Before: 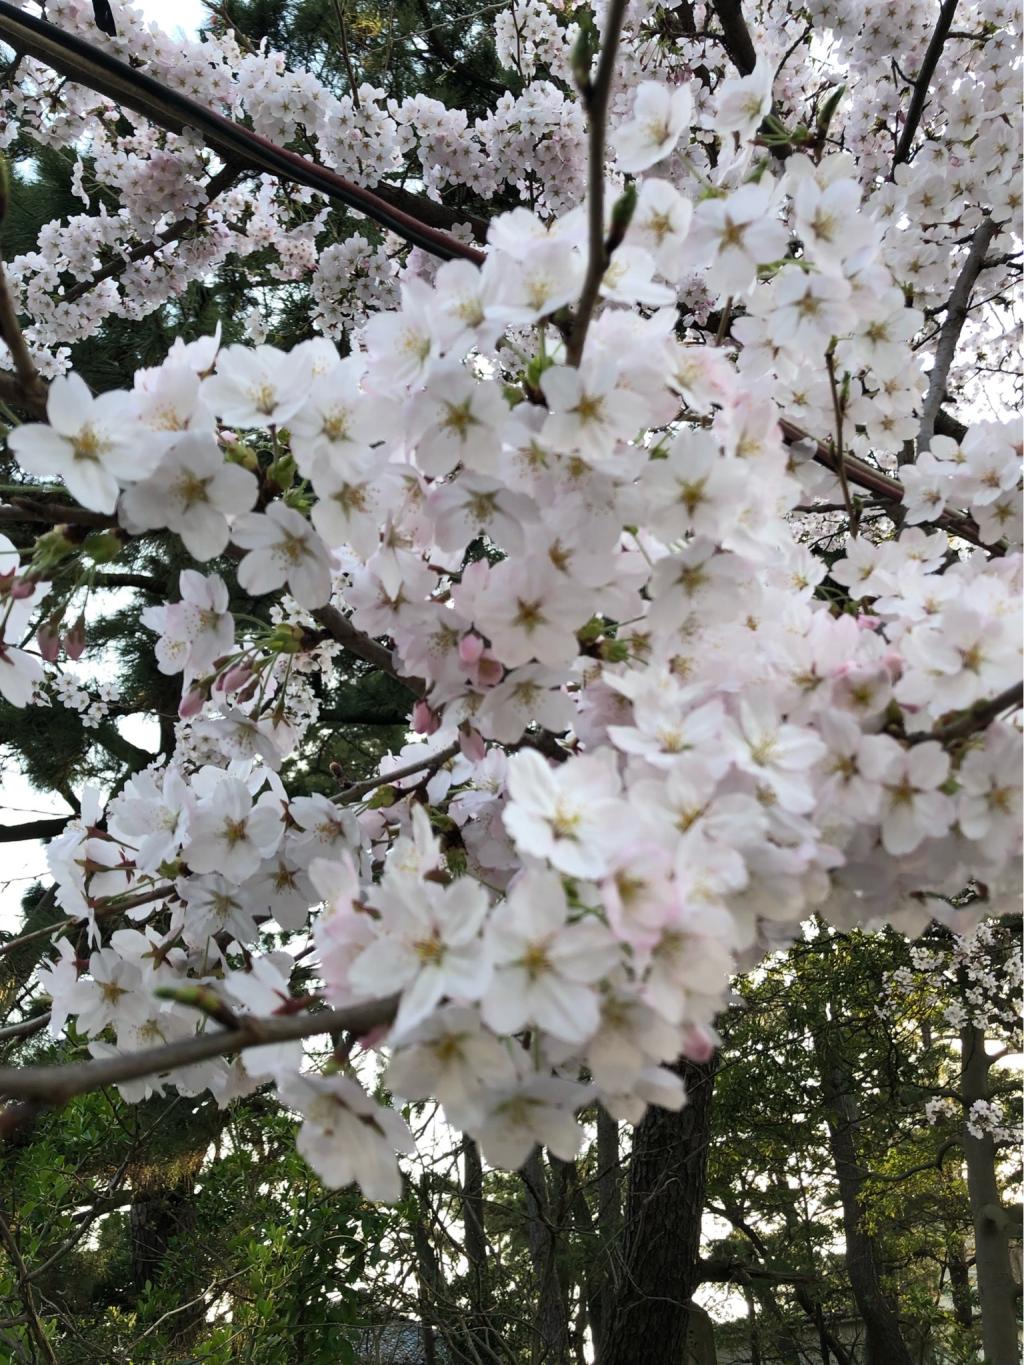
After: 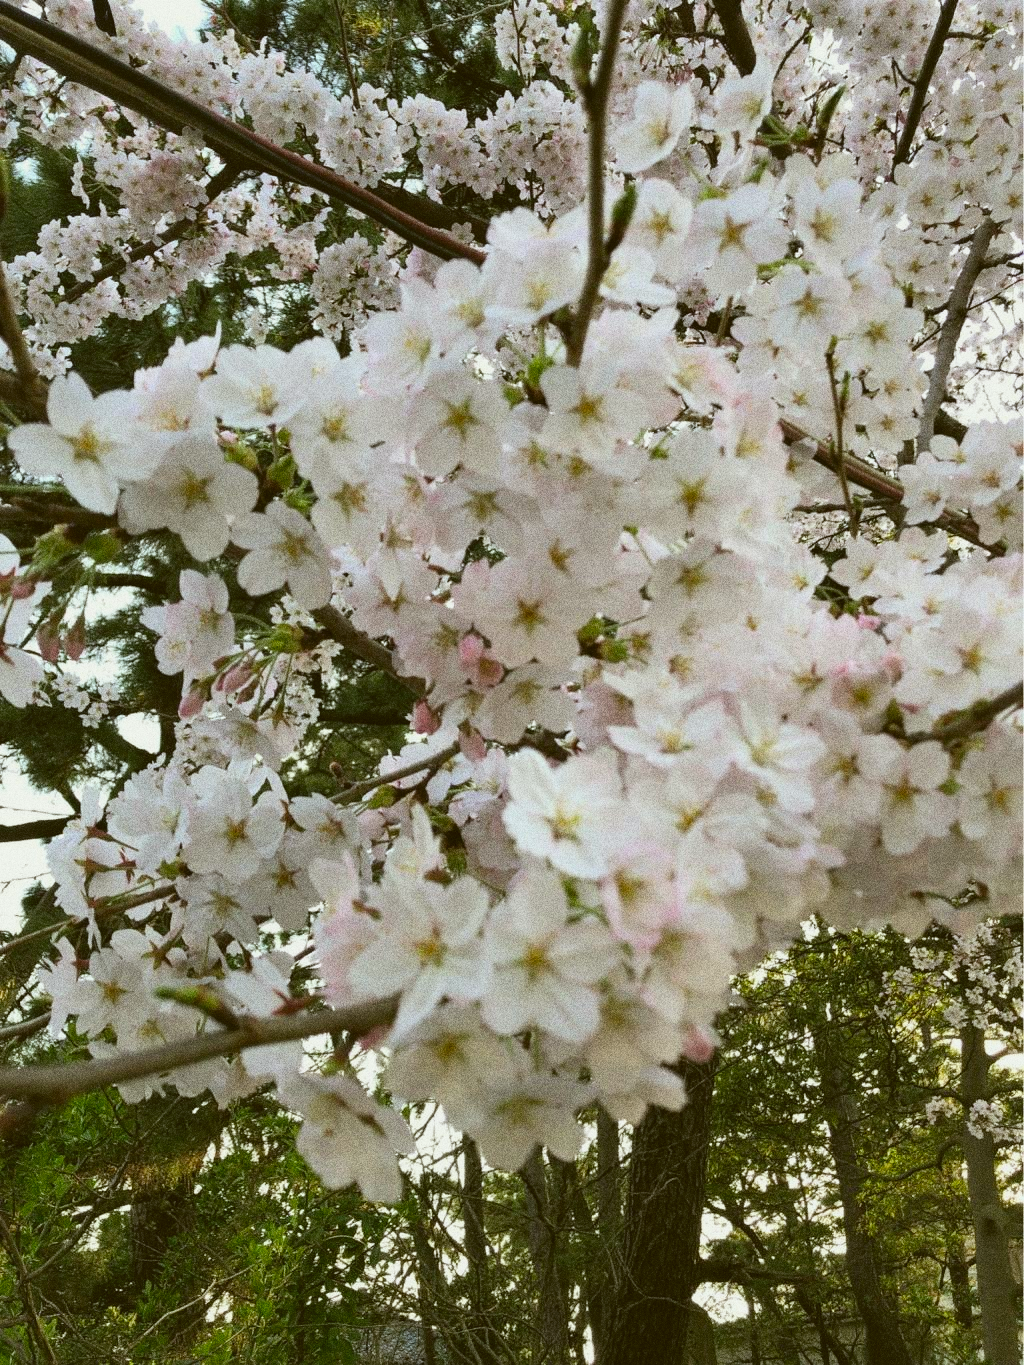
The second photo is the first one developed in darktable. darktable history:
white balance: red 0.967, blue 1.049
contrast brightness saturation: contrast -0.1, brightness 0.05, saturation 0.08
grain: strength 49.07%
color correction: highlights a* -1.43, highlights b* 10.12, shadows a* 0.395, shadows b* 19.35
